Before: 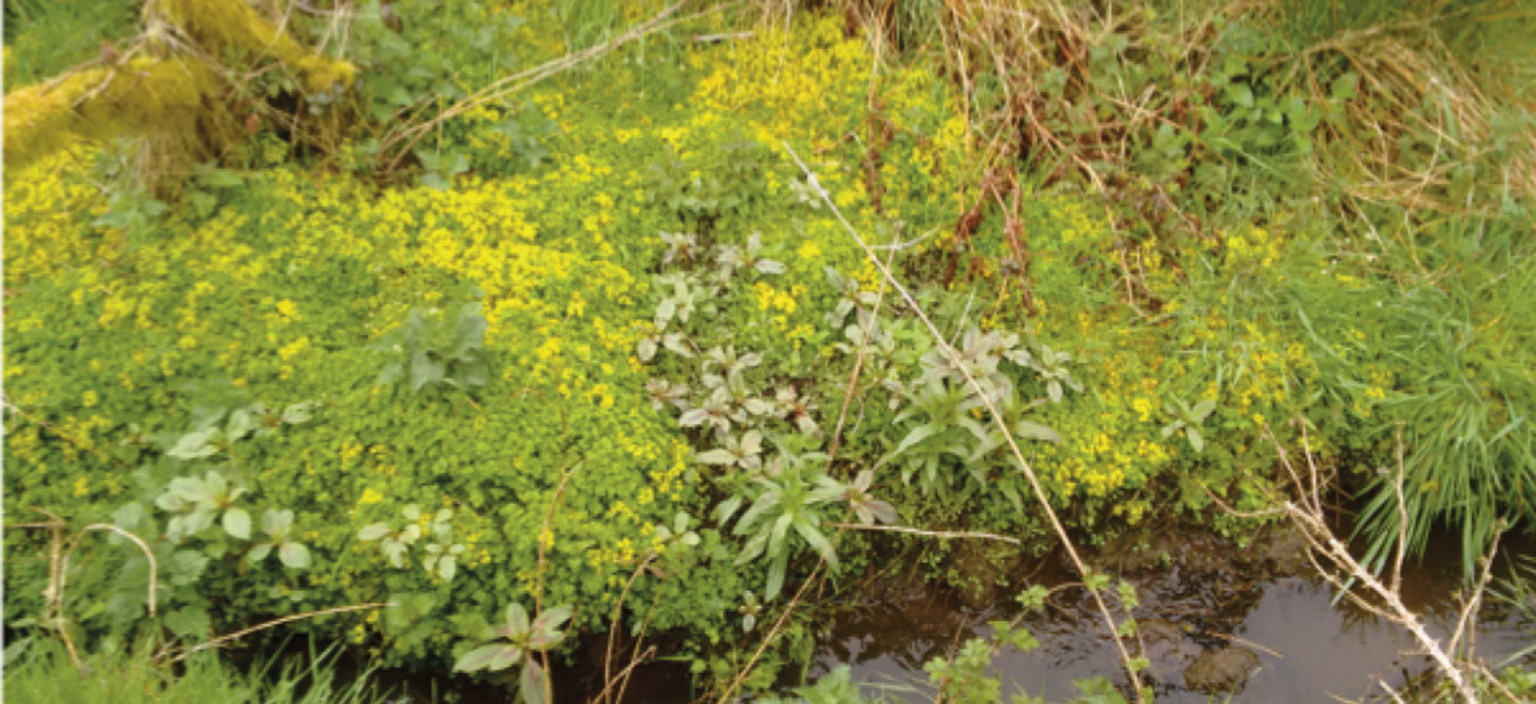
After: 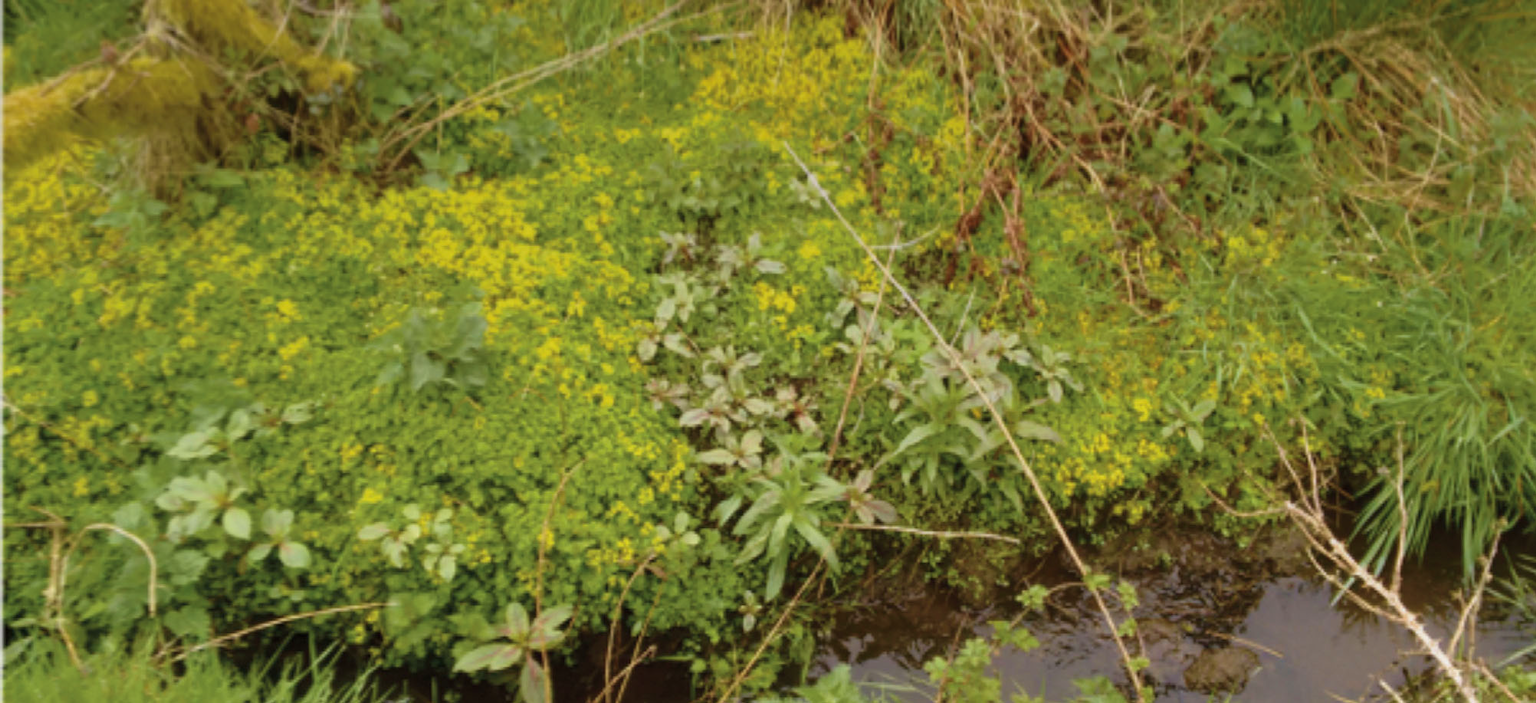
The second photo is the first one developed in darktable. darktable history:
velvia: on, module defaults
graduated density: rotation 5.63°, offset 76.9
